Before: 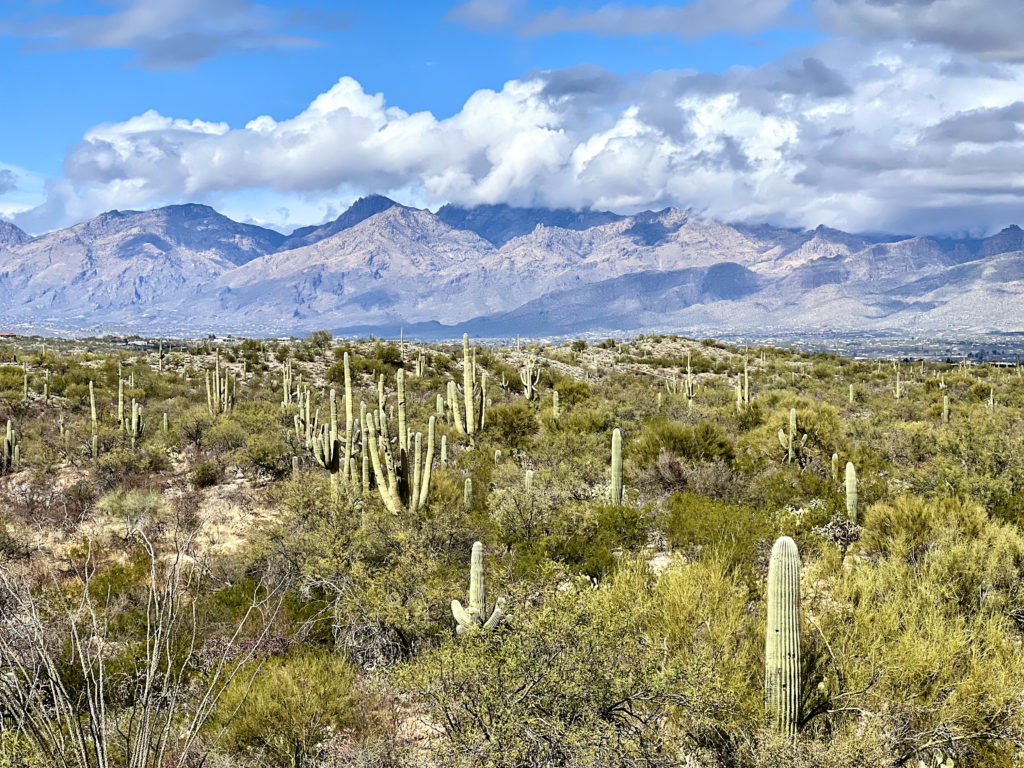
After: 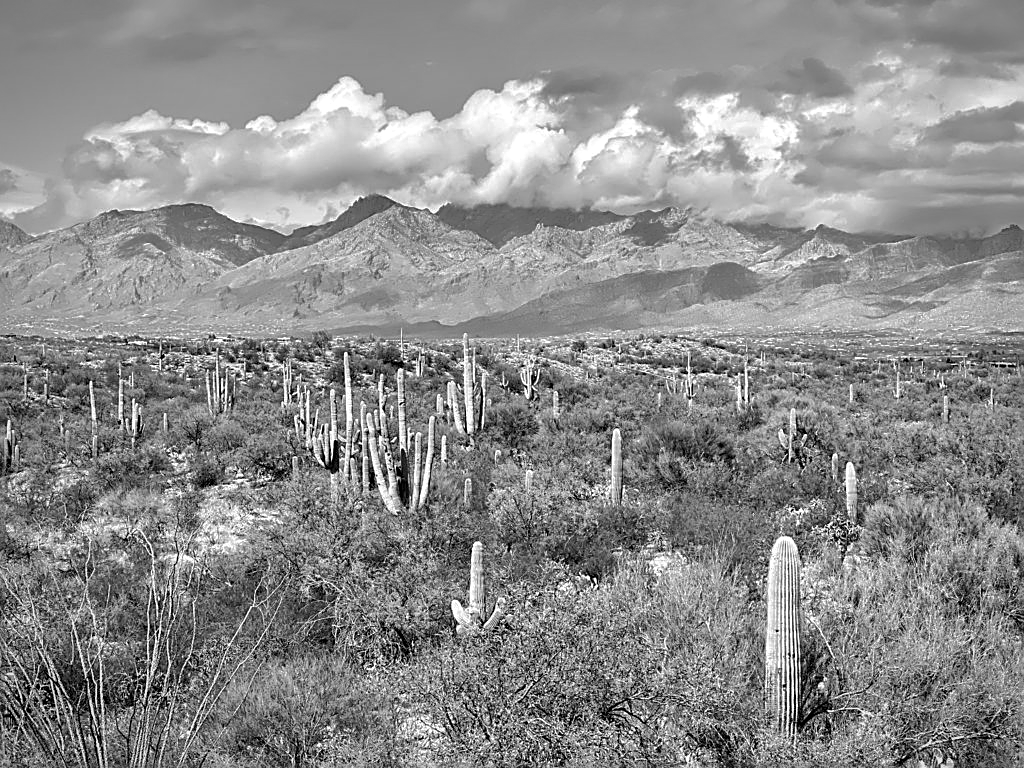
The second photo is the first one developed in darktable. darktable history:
shadows and highlights: shadows 40, highlights -60
contrast brightness saturation: saturation -1
sharpen: on, module defaults
color balance rgb: perceptual saturation grading › global saturation 20%, perceptual saturation grading › highlights -25%, perceptual saturation grading › shadows 50%
white balance: red 0.948, green 1.02, blue 1.176
vignetting: fall-off radius 81.94%
